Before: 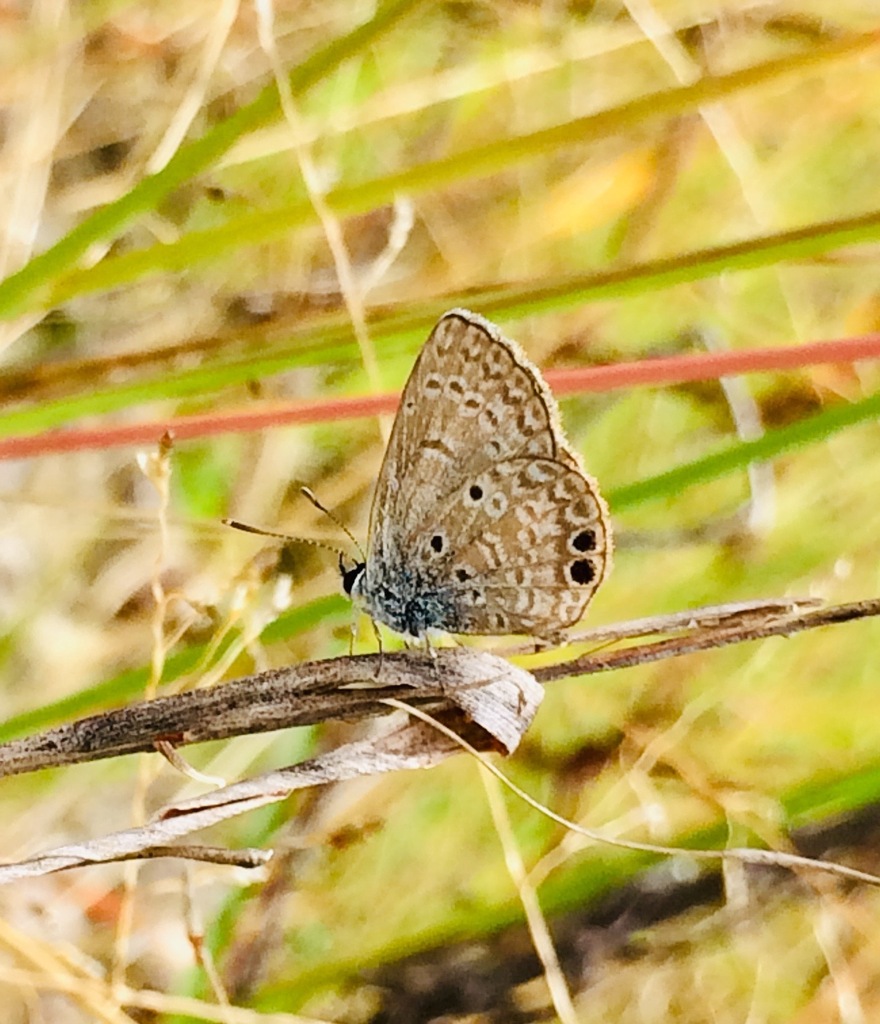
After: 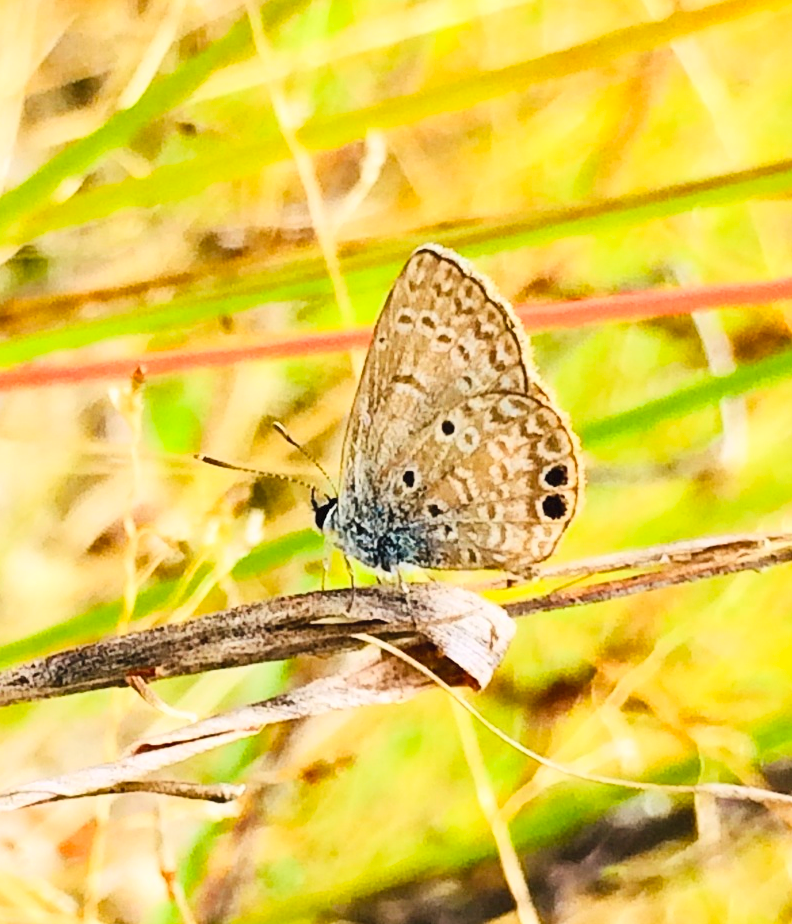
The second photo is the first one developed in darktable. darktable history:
contrast brightness saturation: contrast 0.239, brightness 0.251, saturation 0.388
crop: left 3.262%, top 6.439%, right 6.668%, bottom 3.283%
color calibration: illuminant same as pipeline (D50), adaptation XYZ, x 0.345, y 0.357, temperature 5024.2 K
